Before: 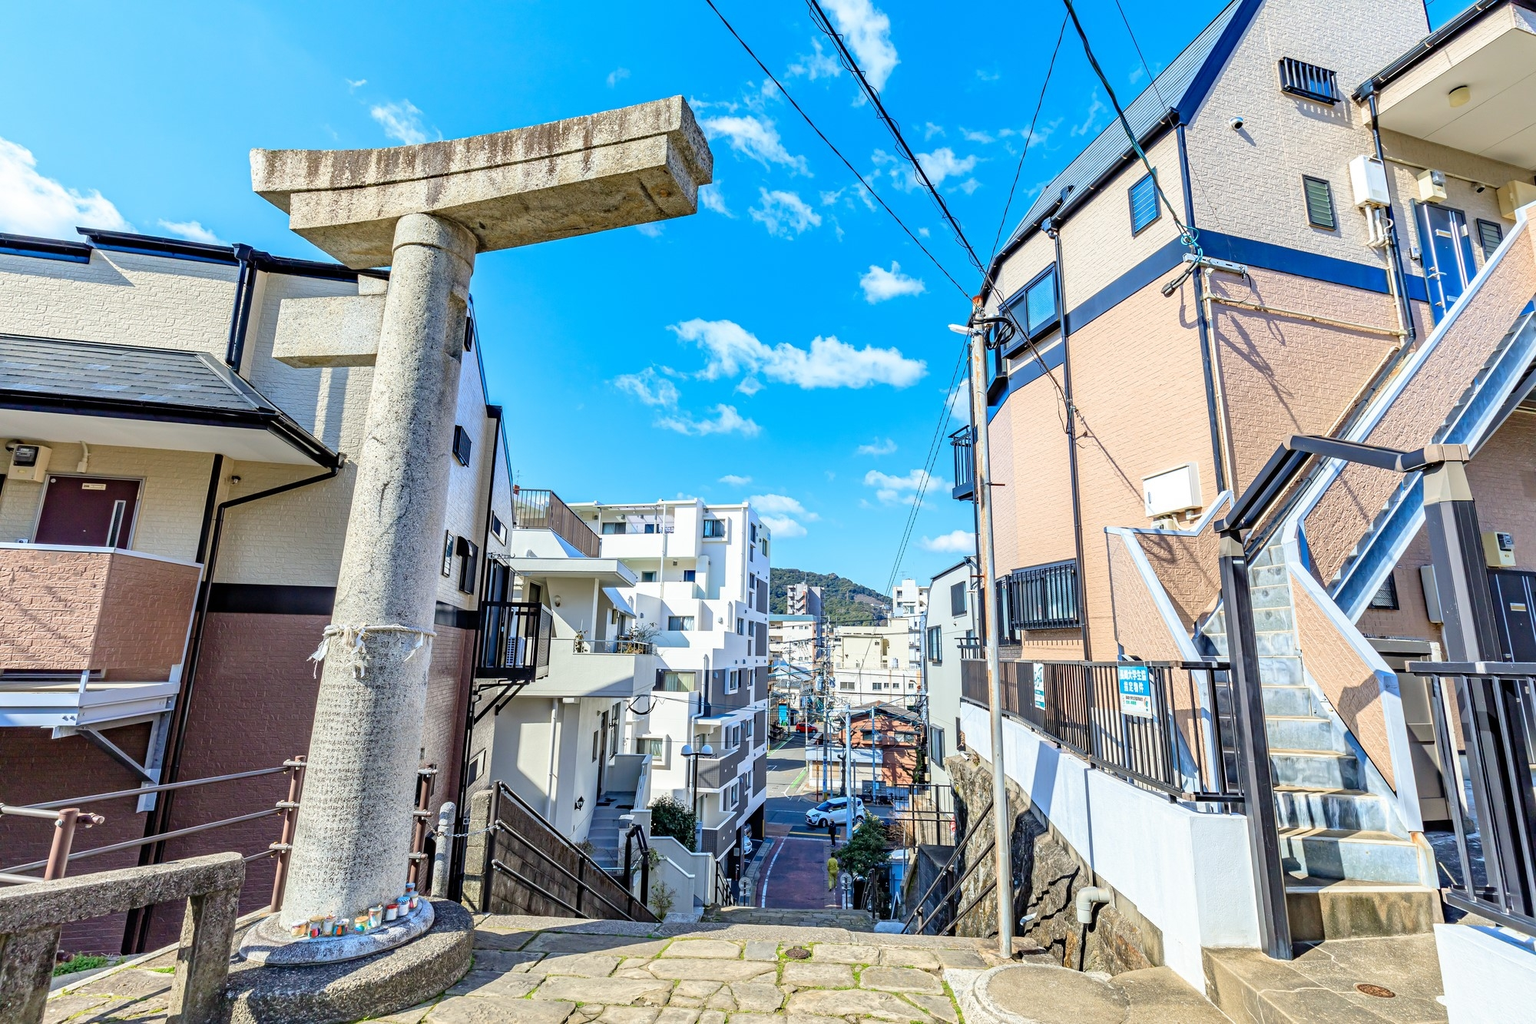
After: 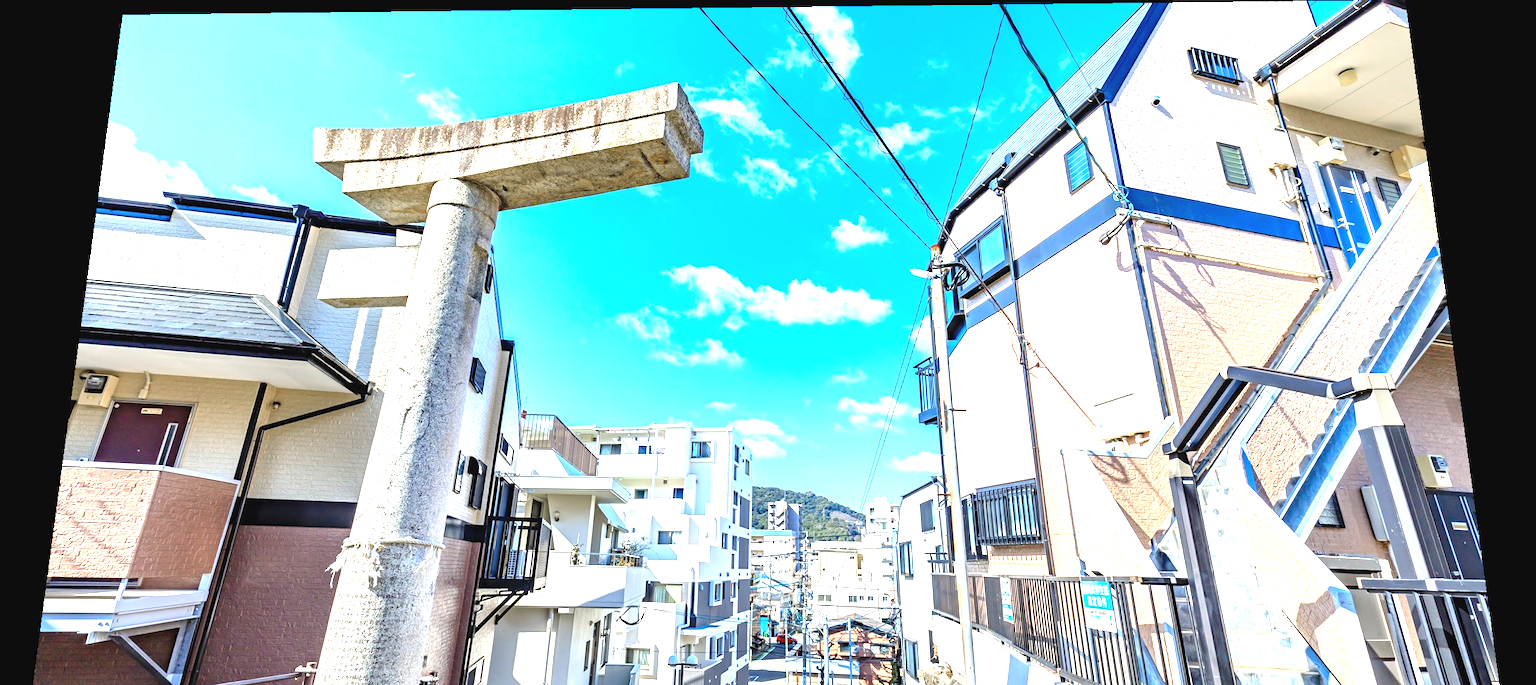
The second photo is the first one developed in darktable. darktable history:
rotate and perspective: rotation 0.128°, lens shift (vertical) -0.181, lens shift (horizontal) -0.044, shear 0.001, automatic cropping off
exposure: black level correction -0.002, exposure 1.115 EV, compensate highlight preservation false
crop: bottom 28.576%
color zones: curves: ch0 [(0, 0.5) (0.143, 0.5) (0.286, 0.456) (0.429, 0.5) (0.571, 0.5) (0.714, 0.5) (0.857, 0.5) (1, 0.5)]; ch1 [(0, 0.5) (0.143, 0.5) (0.286, 0.422) (0.429, 0.5) (0.571, 0.5) (0.714, 0.5) (0.857, 0.5) (1, 0.5)]
